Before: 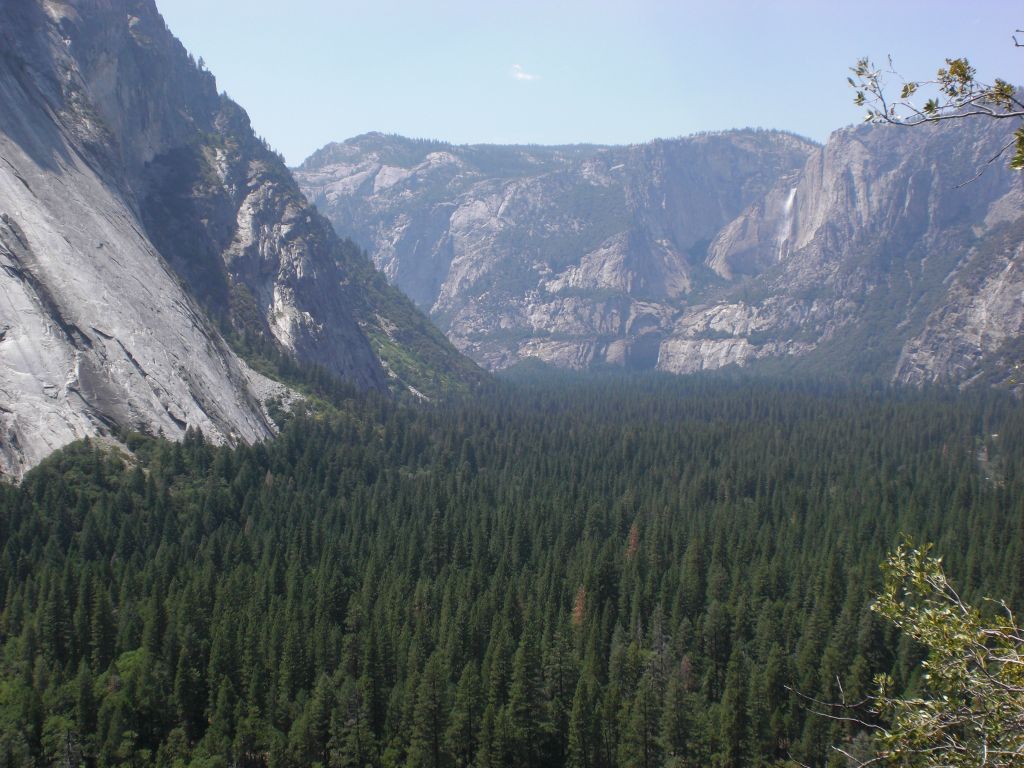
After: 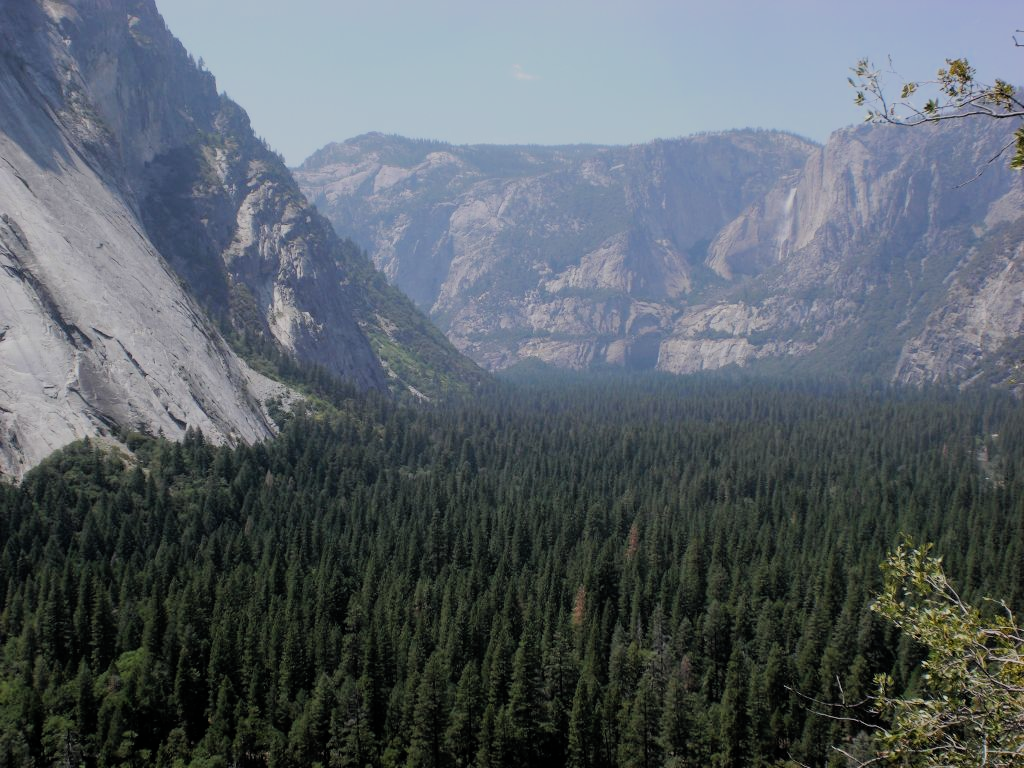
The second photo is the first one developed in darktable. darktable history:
filmic rgb: black relative exposure -6.15 EV, white relative exposure 6.96 EV, hardness 2.23, color science v6 (2022)
exposure: black level correction 0.002, compensate highlight preservation false
